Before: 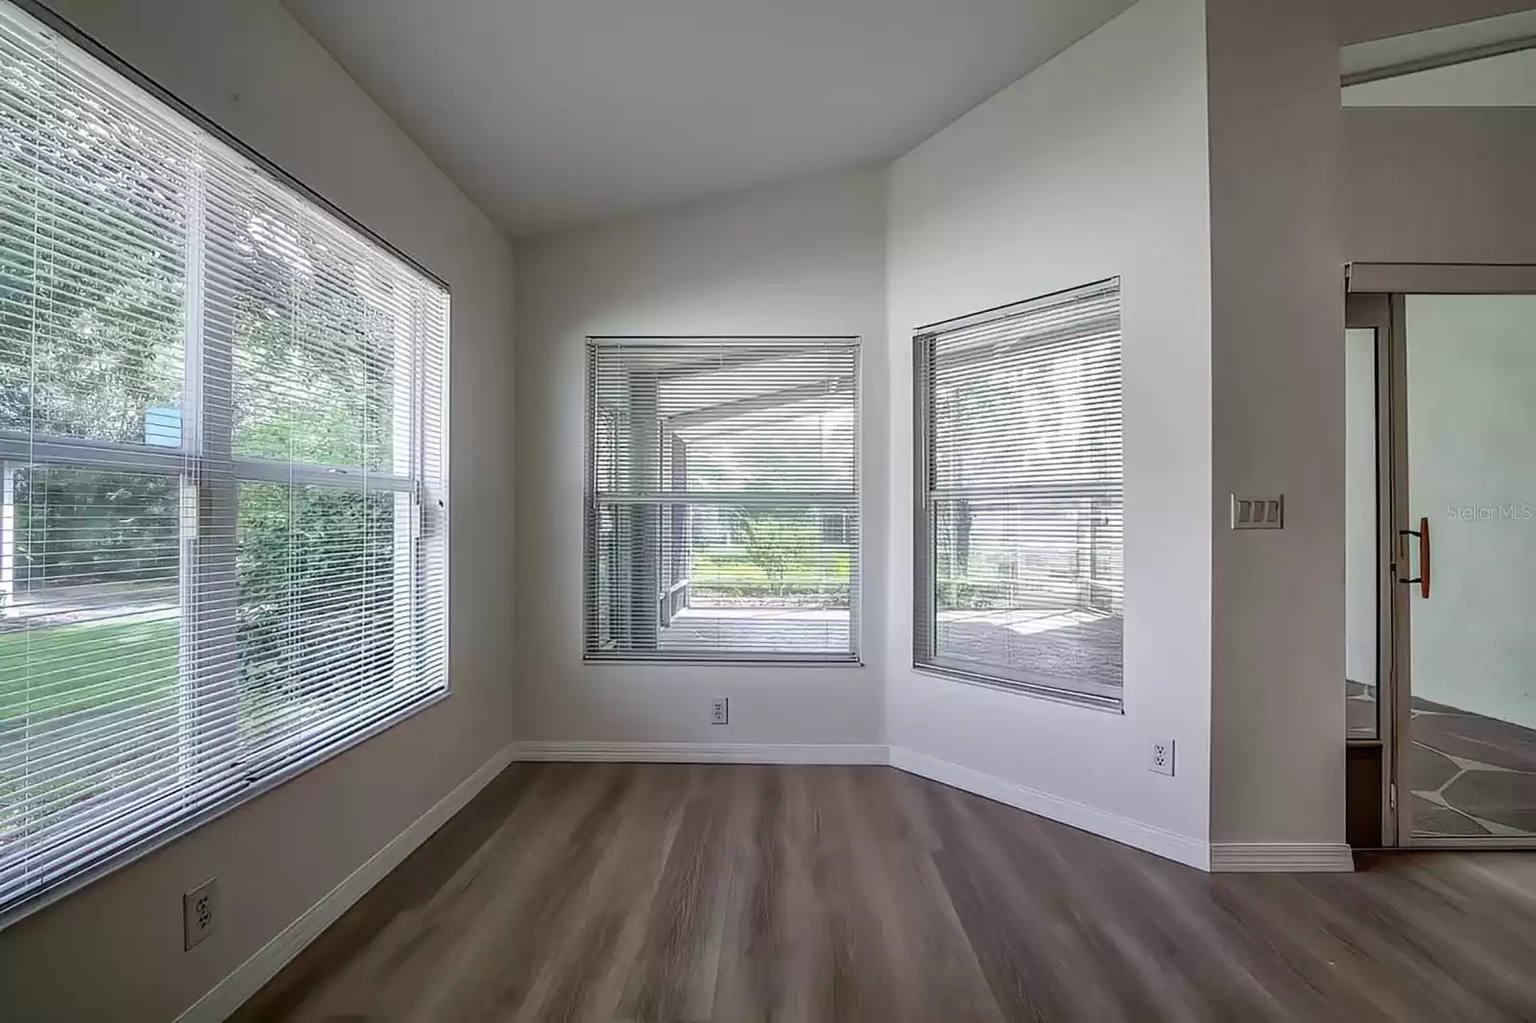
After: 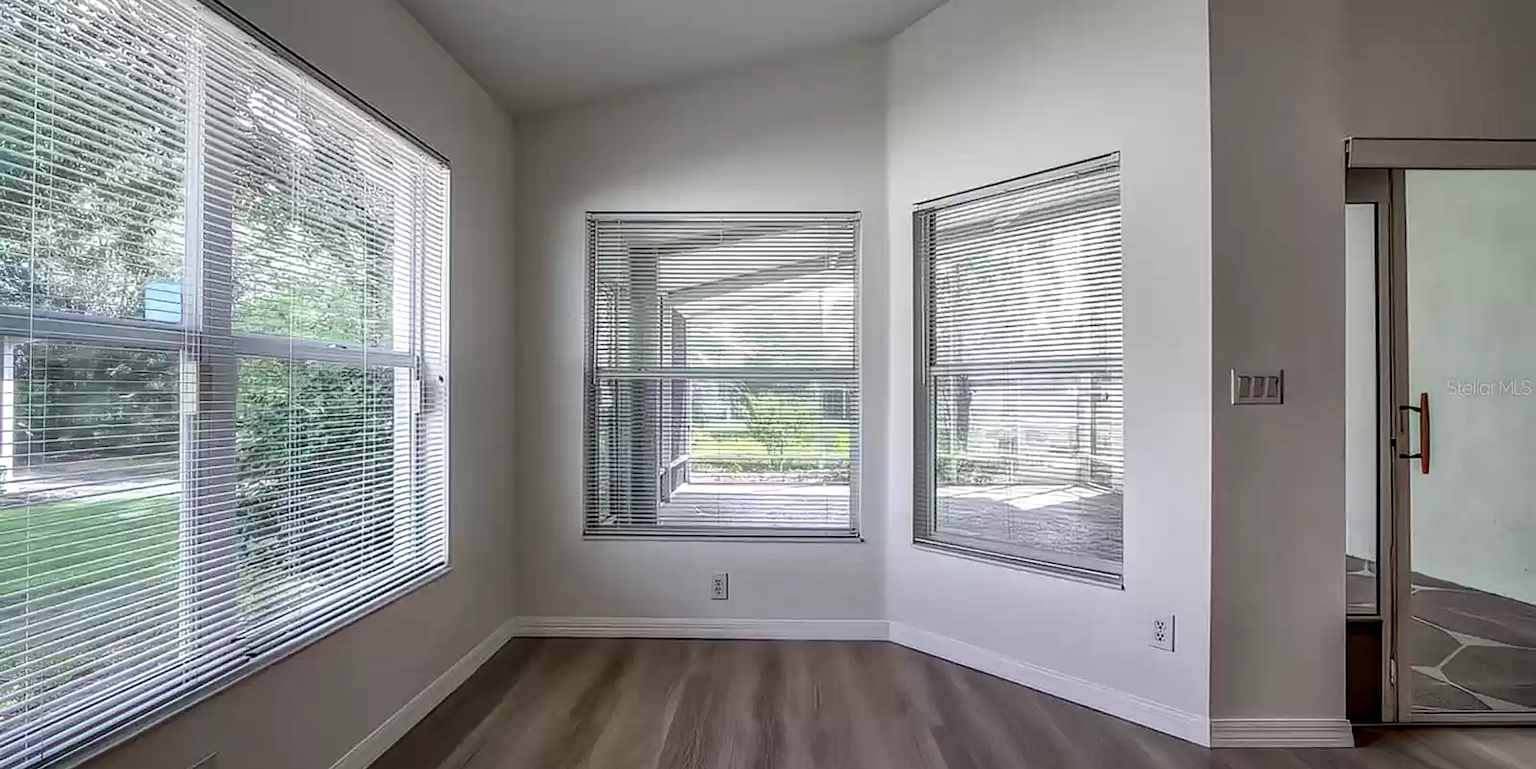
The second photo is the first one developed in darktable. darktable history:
crop and rotate: top 12.221%, bottom 12.495%
local contrast: on, module defaults
